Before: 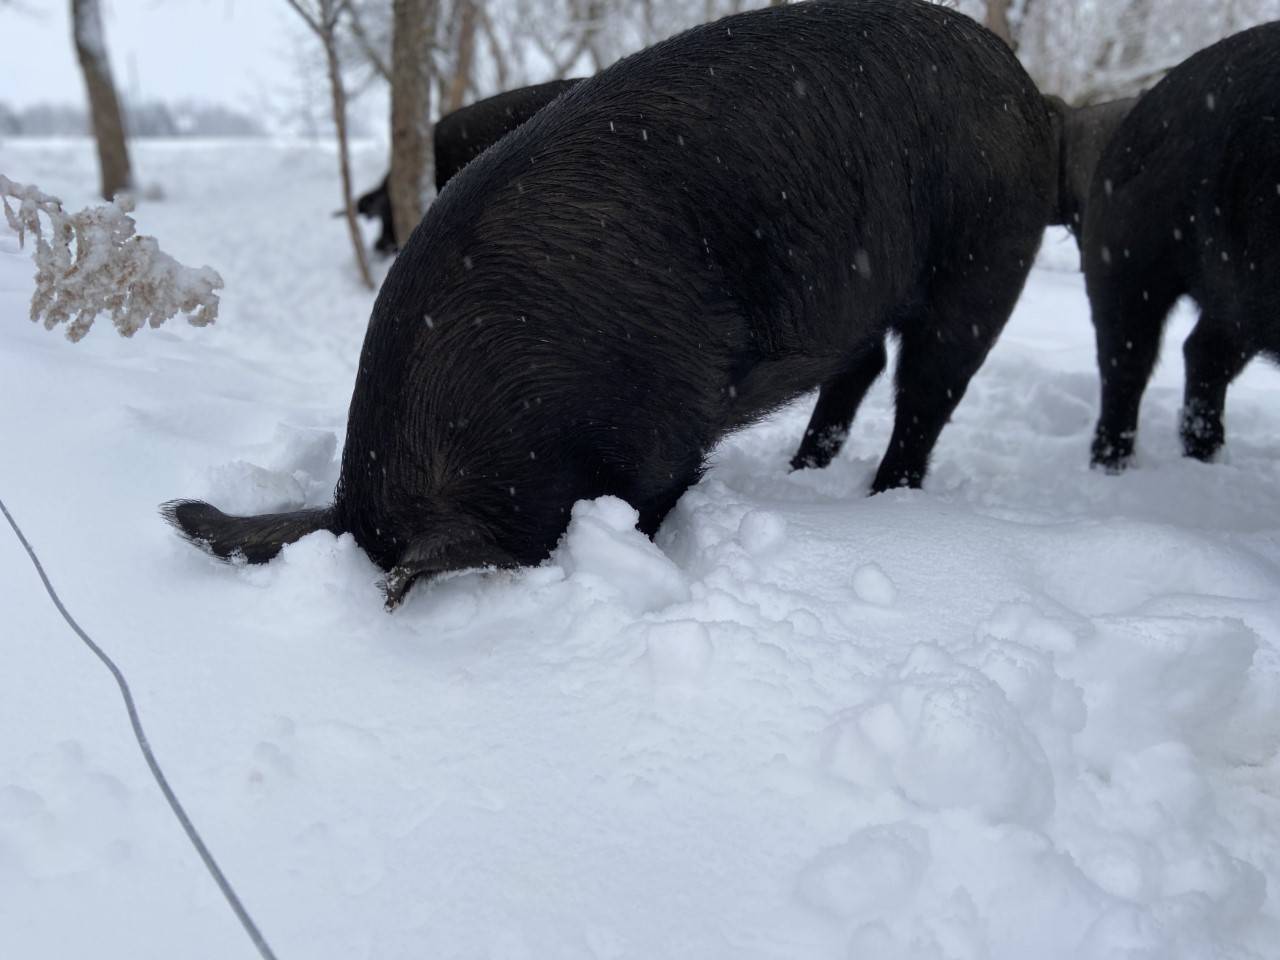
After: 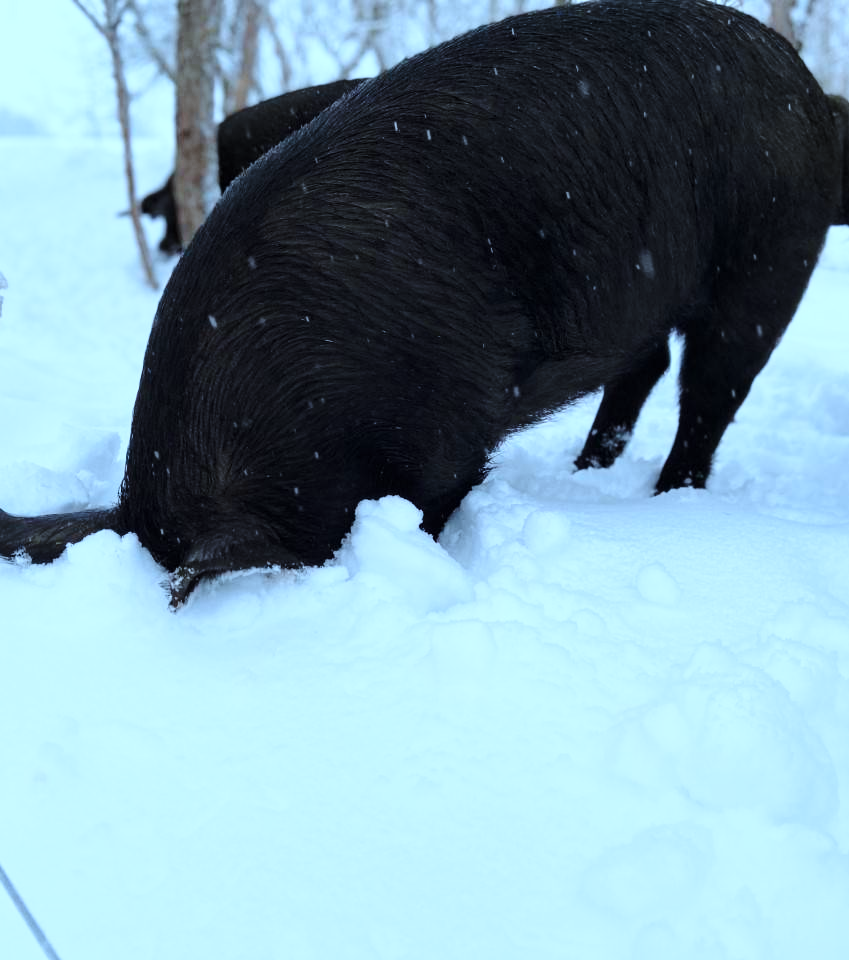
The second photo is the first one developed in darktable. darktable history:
color correction: highlights a* -8.83, highlights b* -23.47
base curve: curves: ch0 [(0, 0) (0.028, 0.03) (0.121, 0.232) (0.46, 0.748) (0.859, 0.968) (1, 1)], preserve colors none
crop: left 16.93%, right 16.709%
